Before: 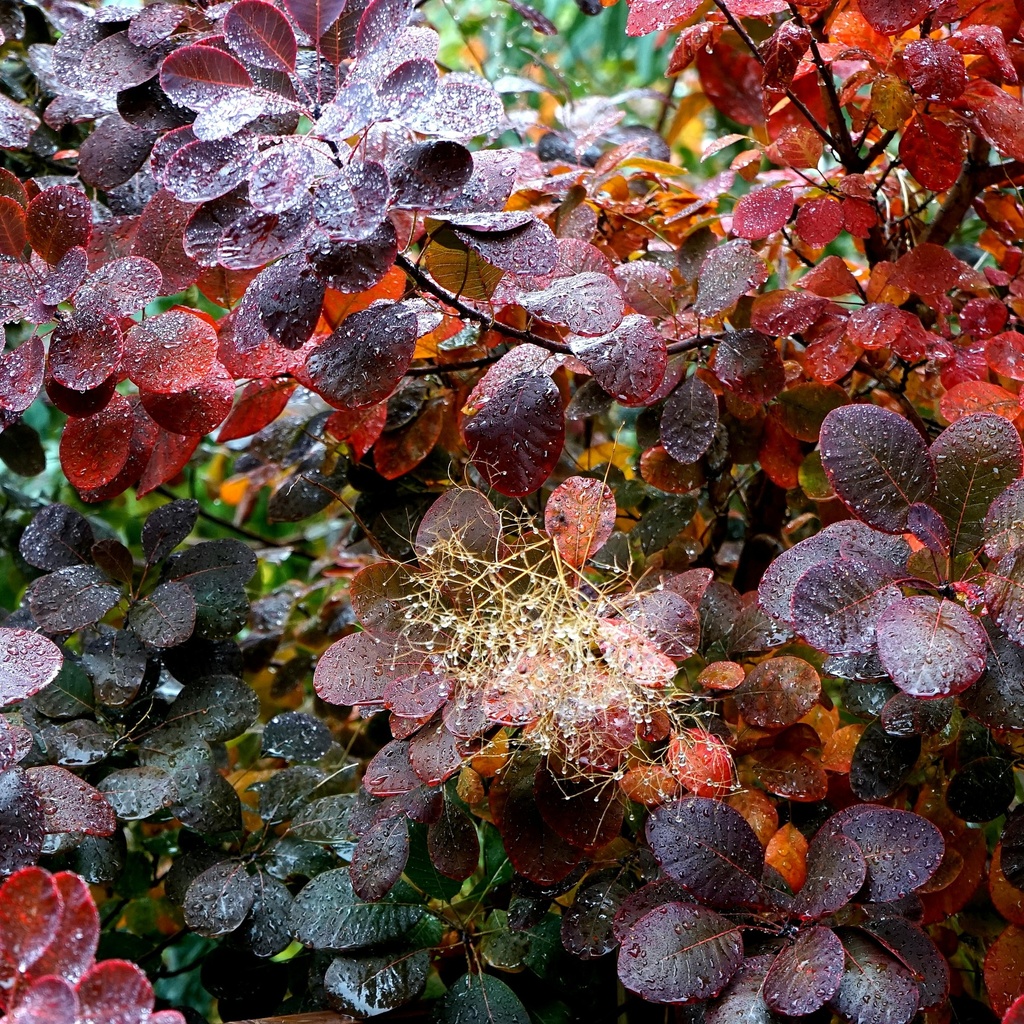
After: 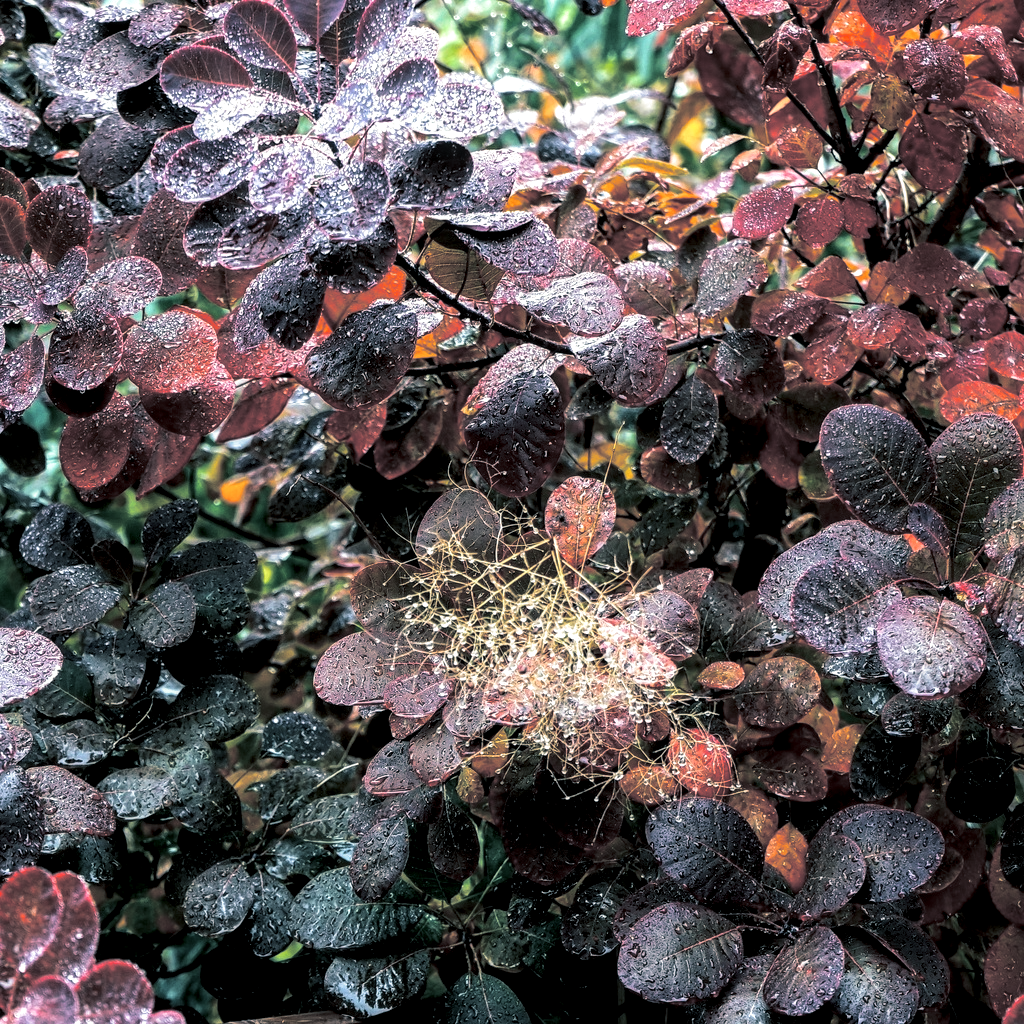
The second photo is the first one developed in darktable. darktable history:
split-toning: shadows › hue 205.2°, shadows › saturation 0.29, highlights › hue 50.4°, highlights › saturation 0.38, balance -49.9
local contrast: detail 150%
